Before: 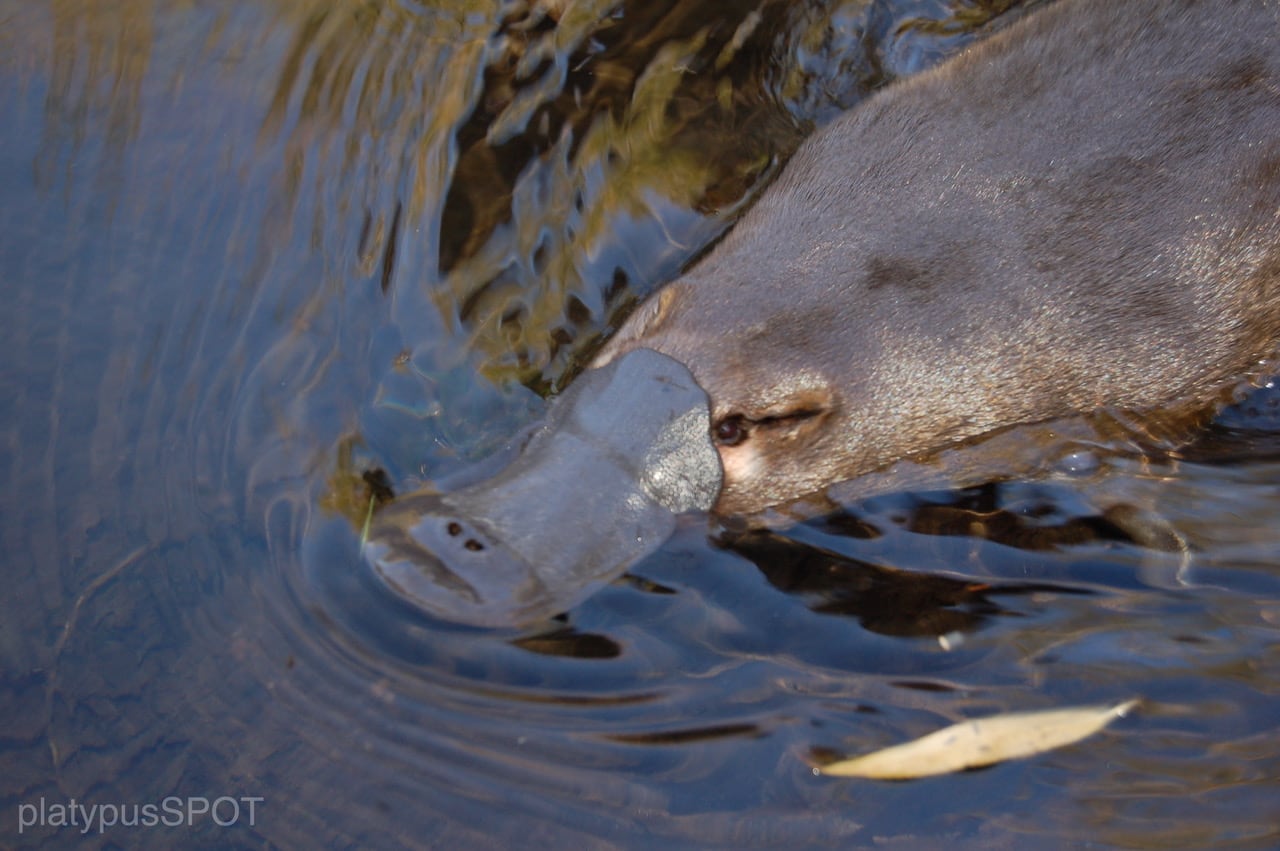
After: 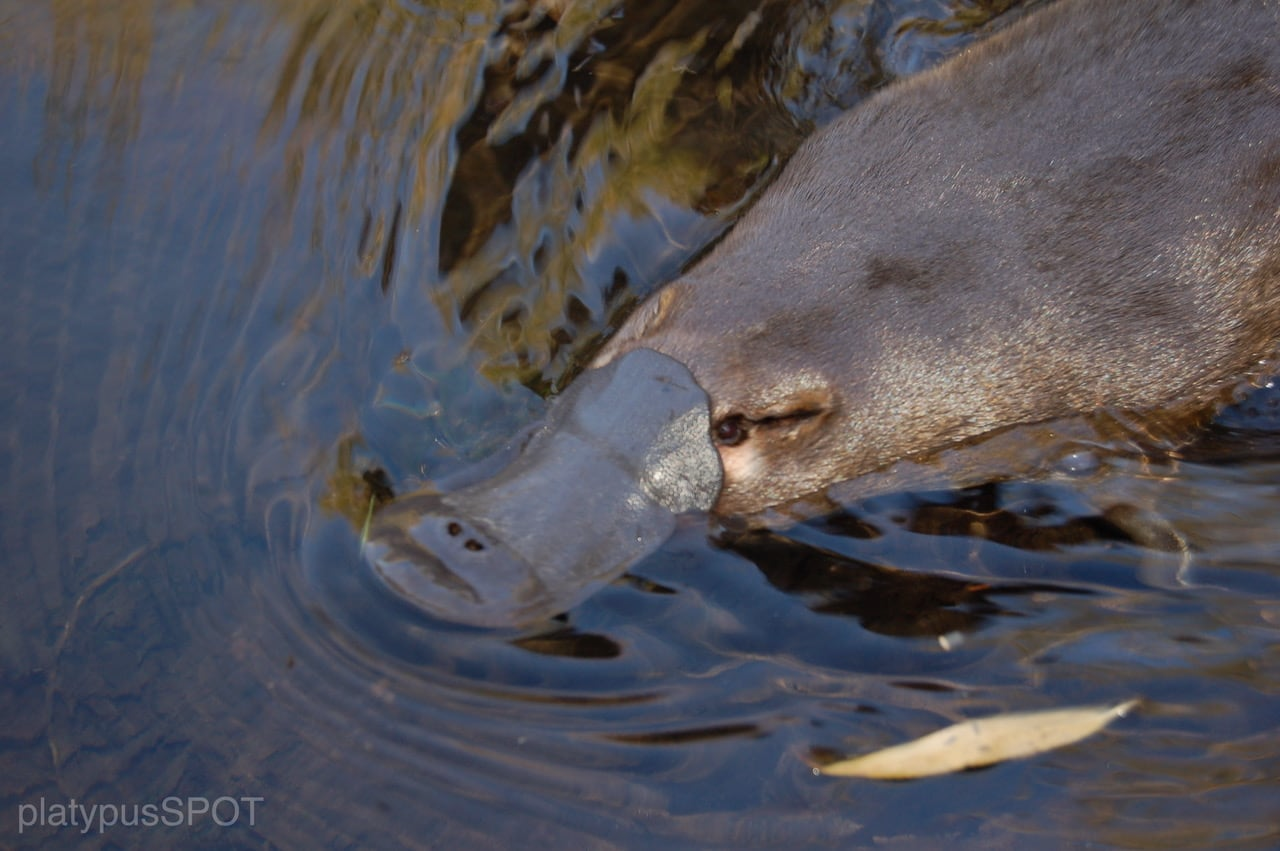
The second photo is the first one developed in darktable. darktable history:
exposure: exposure -0.177 EV, compensate highlight preservation false
white balance: red 1.009, blue 0.985
